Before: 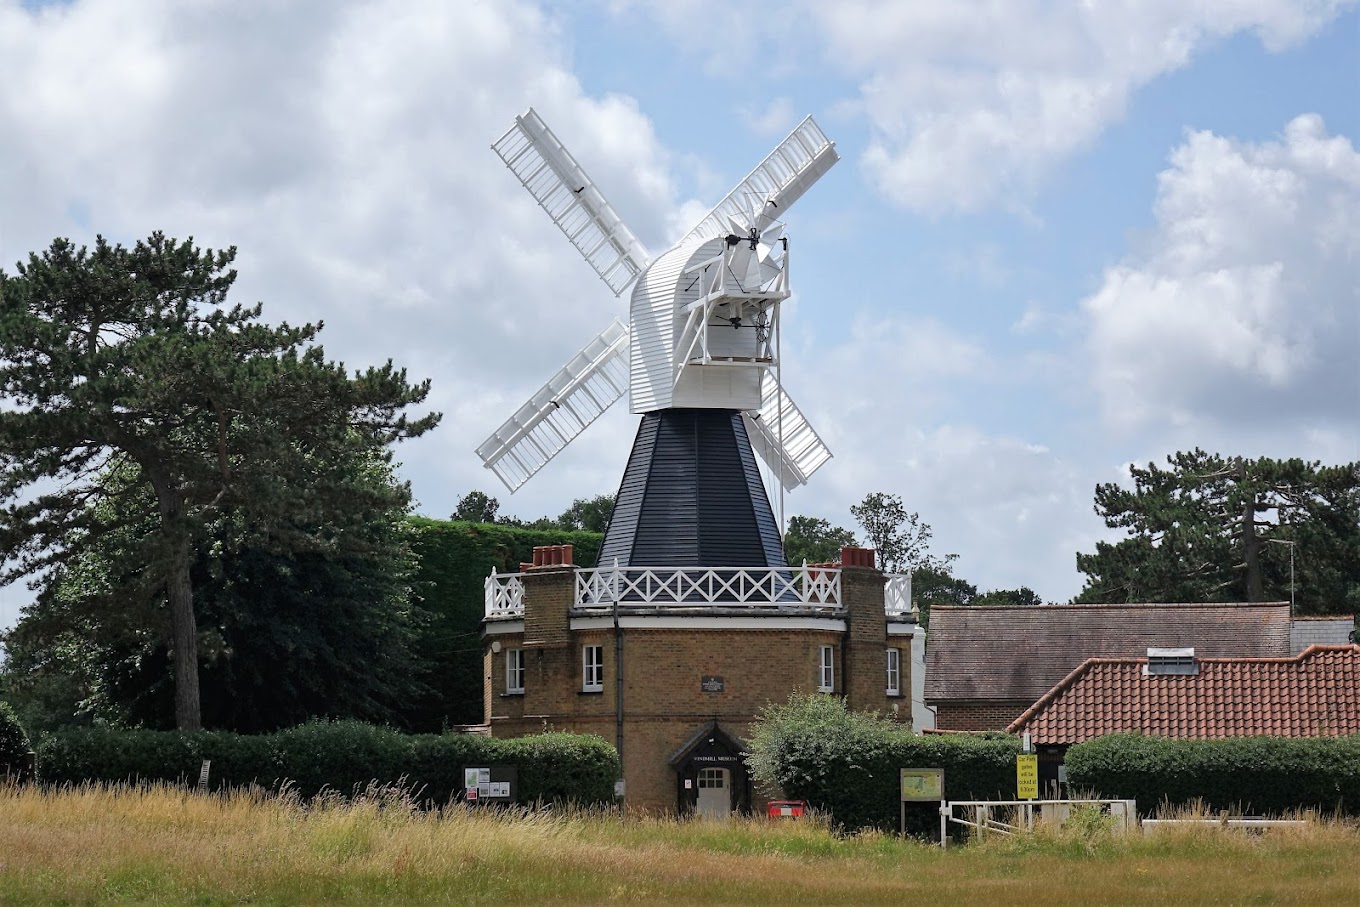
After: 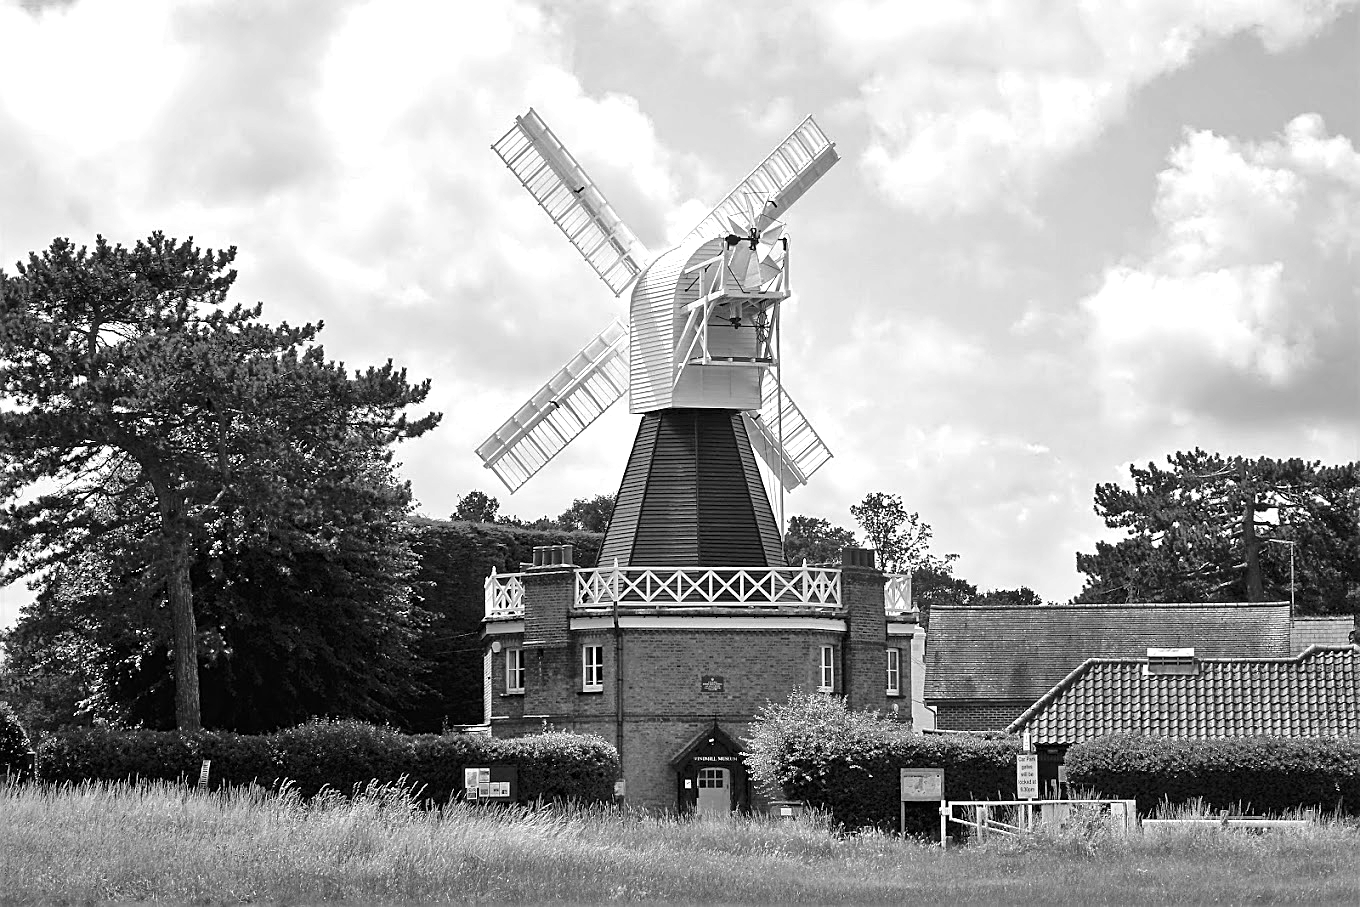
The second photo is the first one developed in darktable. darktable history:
sharpen: on, module defaults
monochrome: on, module defaults
tone curve: curves: ch0 [(0, 0) (0.003, 0.002) (0.011, 0.007) (0.025, 0.015) (0.044, 0.026) (0.069, 0.041) (0.1, 0.059) (0.136, 0.08) (0.177, 0.105) (0.224, 0.132) (0.277, 0.163) (0.335, 0.198) (0.399, 0.253) (0.468, 0.341) (0.543, 0.435) (0.623, 0.532) (0.709, 0.635) (0.801, 0.745) (0.898, 0.873) (1, 1)], preserve colors none
tone equalizer: -7 EV 0.15 EV, -6 EV 0.6 EV, -5 EV 1.15 EV, -4 EV 1.33 EV, -3 EV 1.15 EV, -2 EV 0.6 EV, -1 EV 0.15 EV, mask exposure compensation -0.5 EV
exposure: black level correction 0, exposure 0.5 EV, compensate highlight preservation false
